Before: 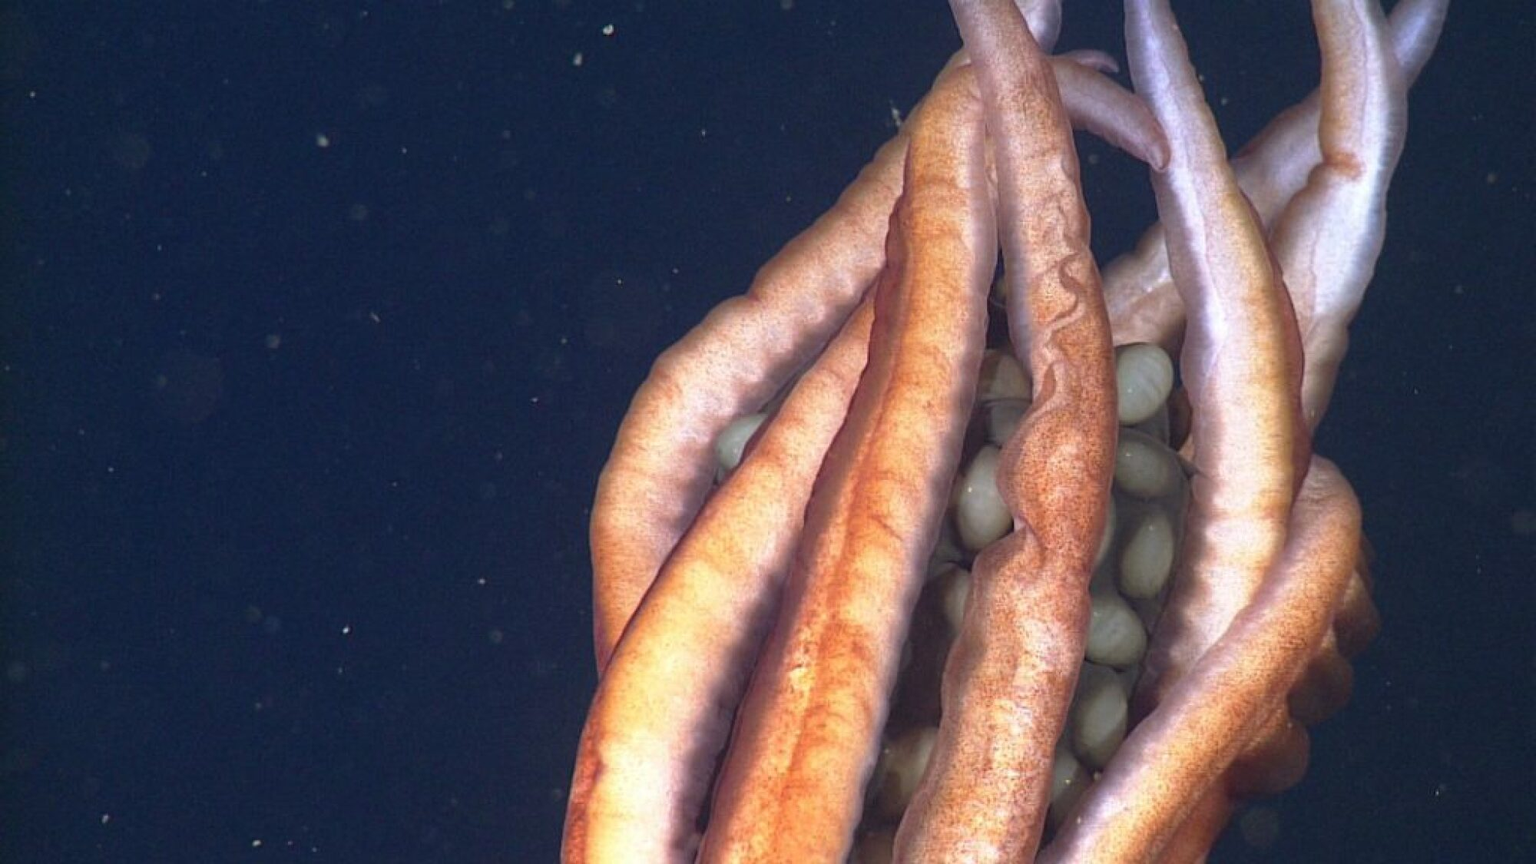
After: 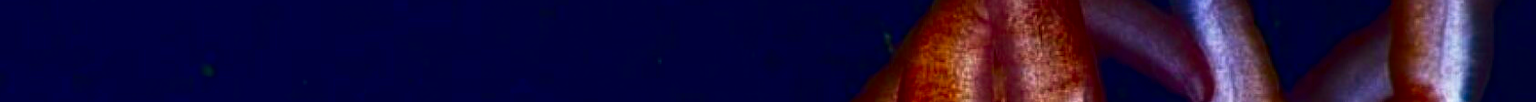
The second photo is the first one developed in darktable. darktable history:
crop and rotate: left 9.644%, top 9.491%, right 6.021%, bottom 80.509%
contrast brightness saturation: brightness -1, saturation 1
